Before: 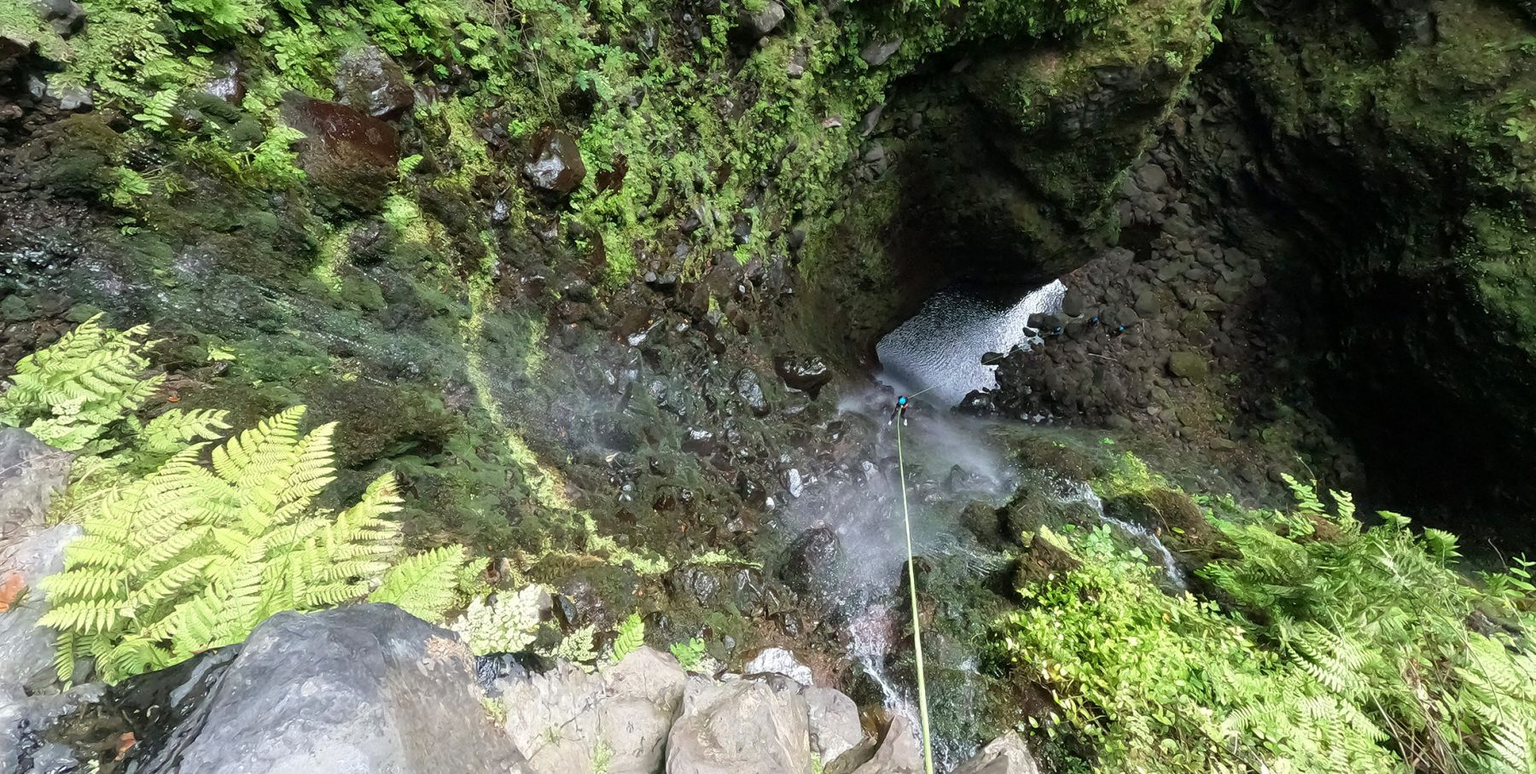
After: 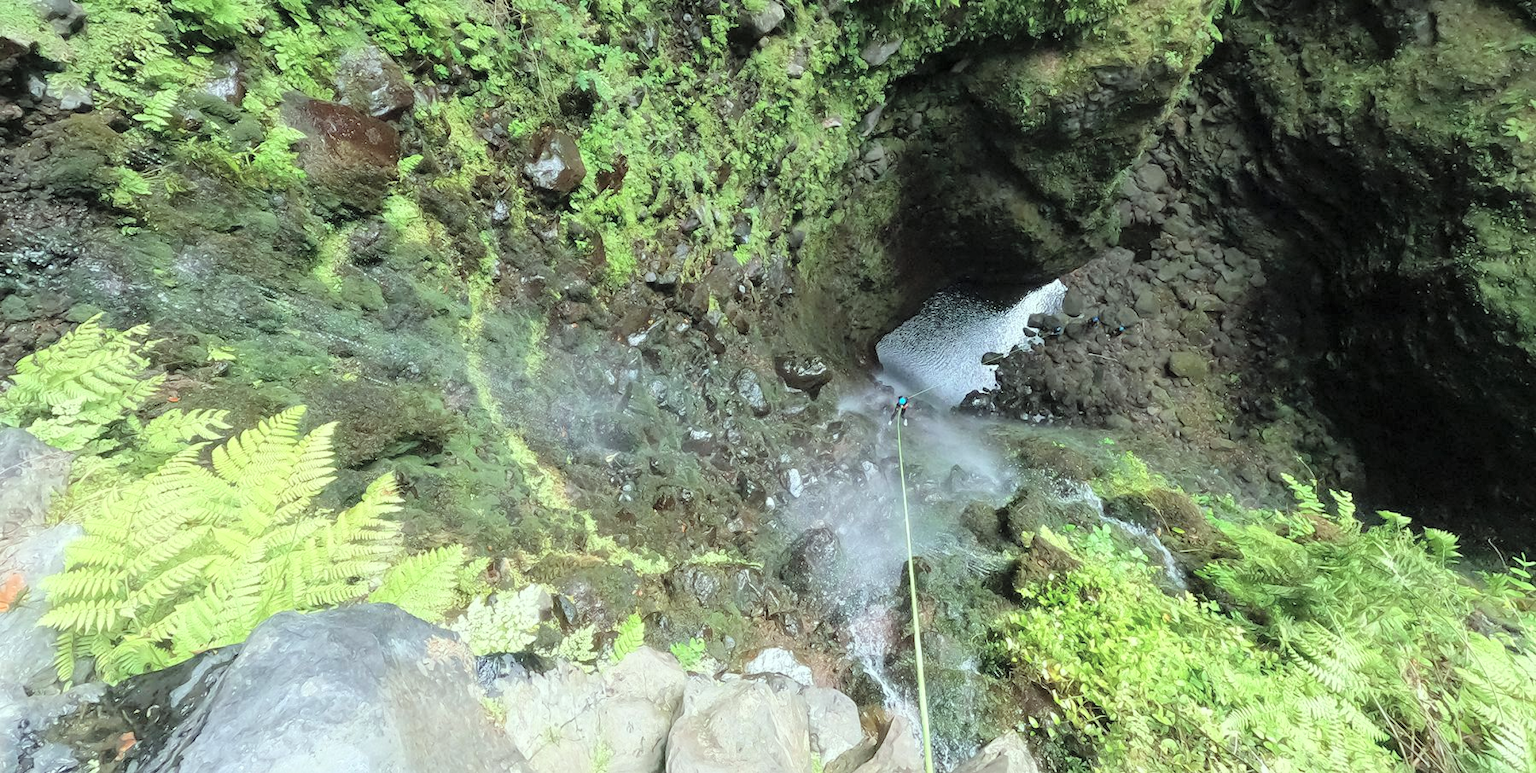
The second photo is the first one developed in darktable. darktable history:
color correction: highlights a* -6.69, highlights b* 0.49
global tonemap: drago (0.7, 100)
